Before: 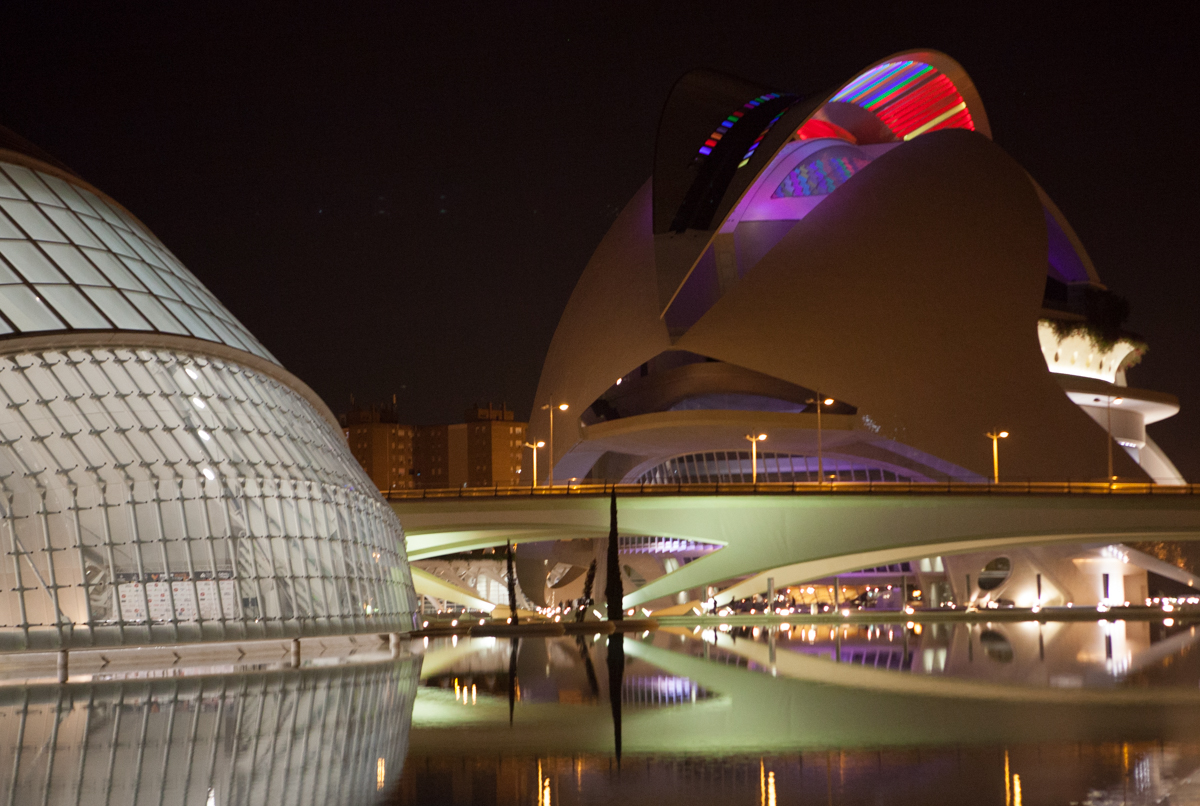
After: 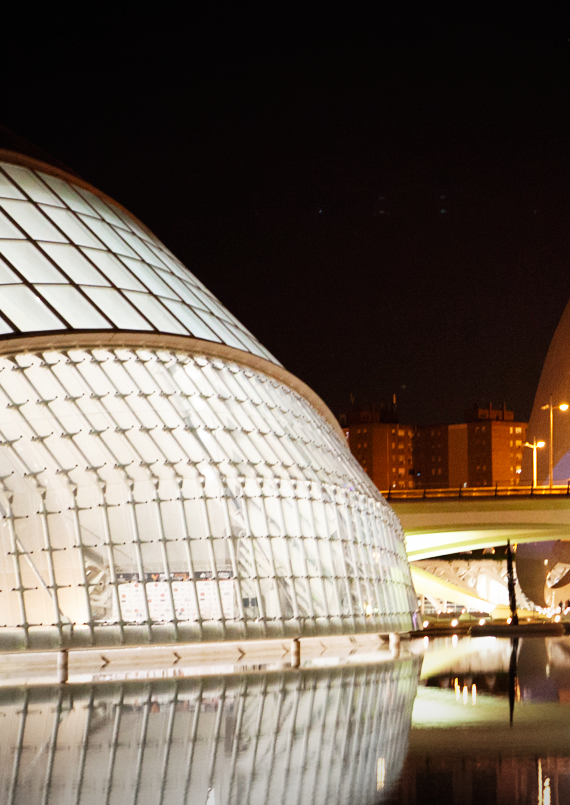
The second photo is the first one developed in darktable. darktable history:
vignetting: fall-off start 97.82%, fall-off radius 99.68%, center (-0.121, -0.005), width/height ratio 1.369
base curve: curves: ch0 [(0, 0) (0.007, 0.004) (0.027, 0.03) (0.046, 0.07) (0.207, 0.54) (0.442, 0.872) (0.673, 0.972) (1, 1)], preserve colors none
crop and rotate: left 0.036%, top 0%, right 52.438%
